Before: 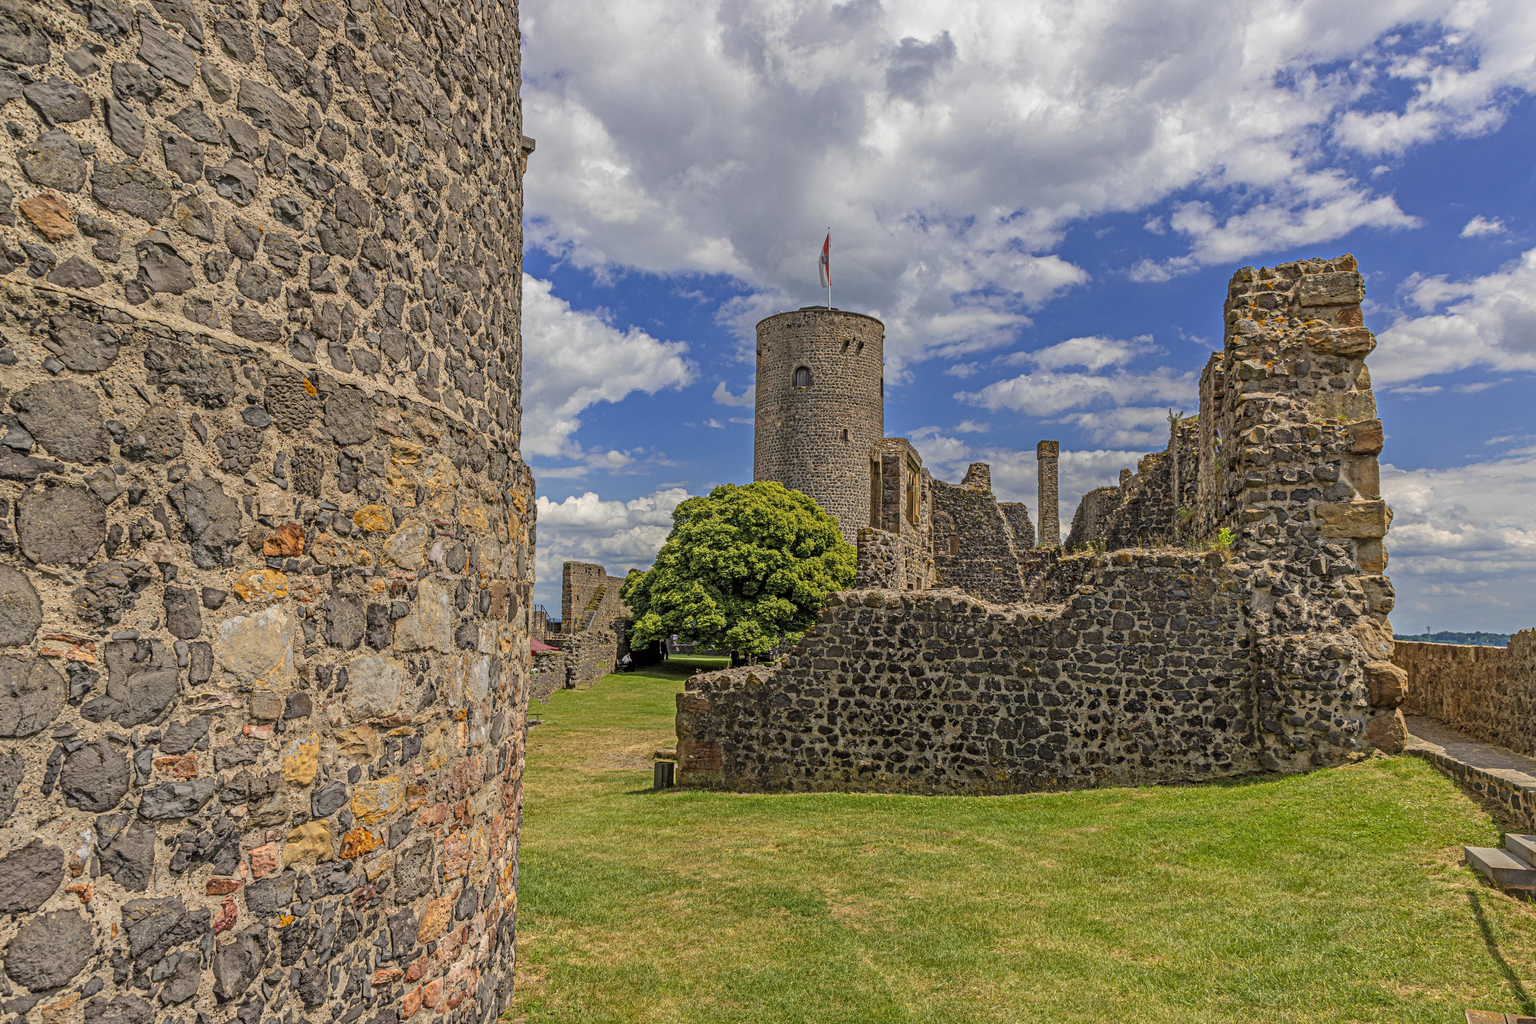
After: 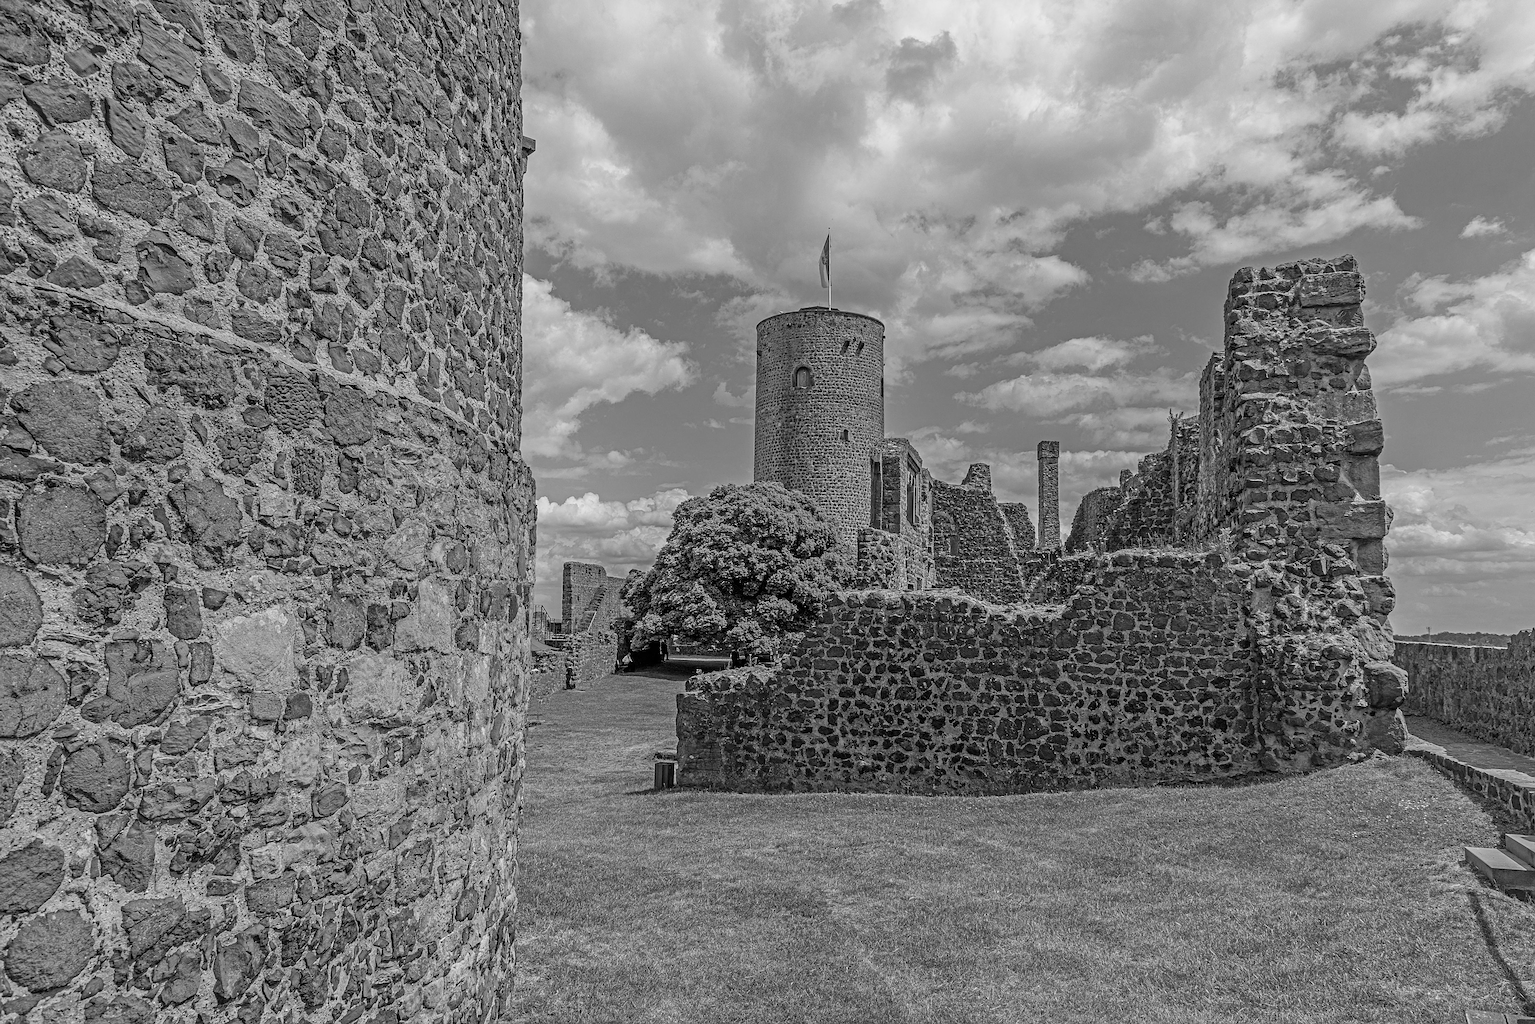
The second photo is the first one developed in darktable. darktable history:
sharpen: on, module defaults
color calibration: output gray [0.28, 0.41, 0.31, 0], gray › normalize channels true, illuminant same as pipeline (D50), adaptation XYZ, x 0.346, y 0.359, gamut compression 0
shadows and highlights: radius 93.07, shadows -14.46, white point adjustment 0.23, highlights 31.48, compress 48.23%, highlights color adjustment 52.79%, soften with gaussian
